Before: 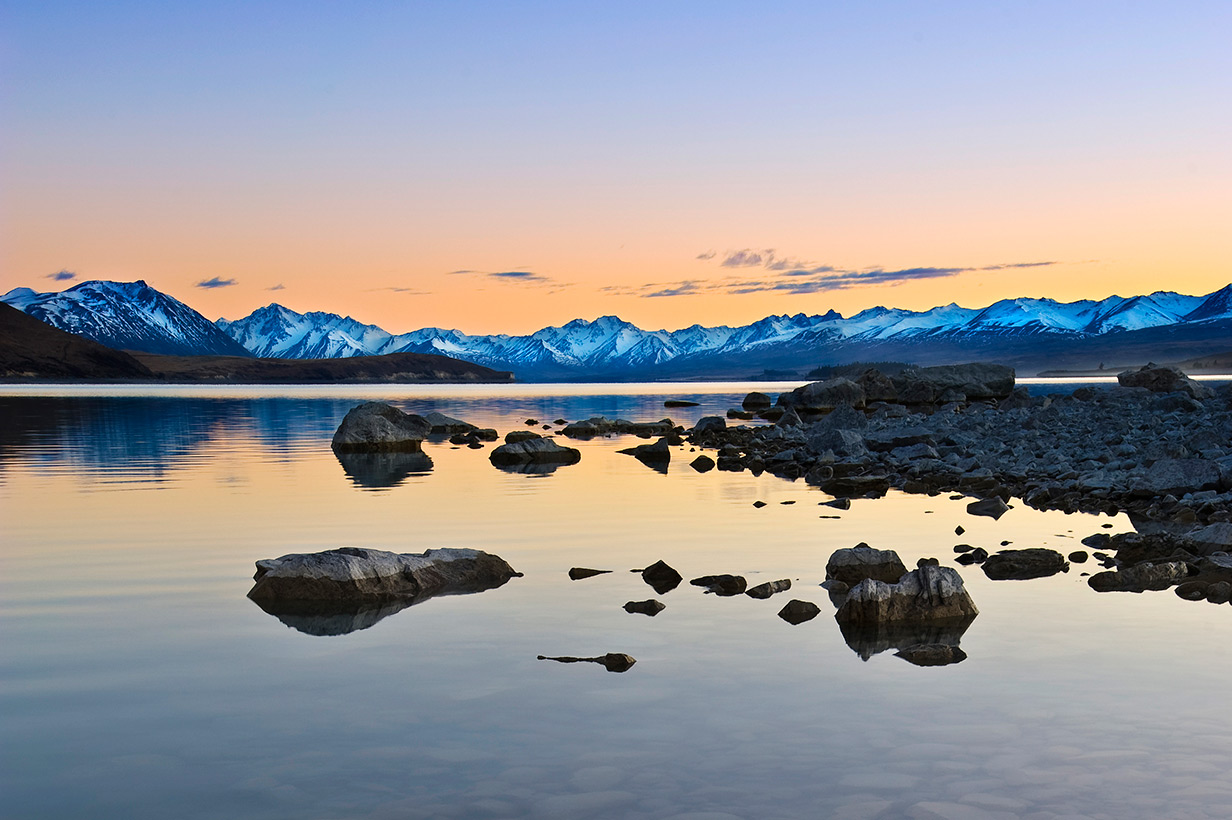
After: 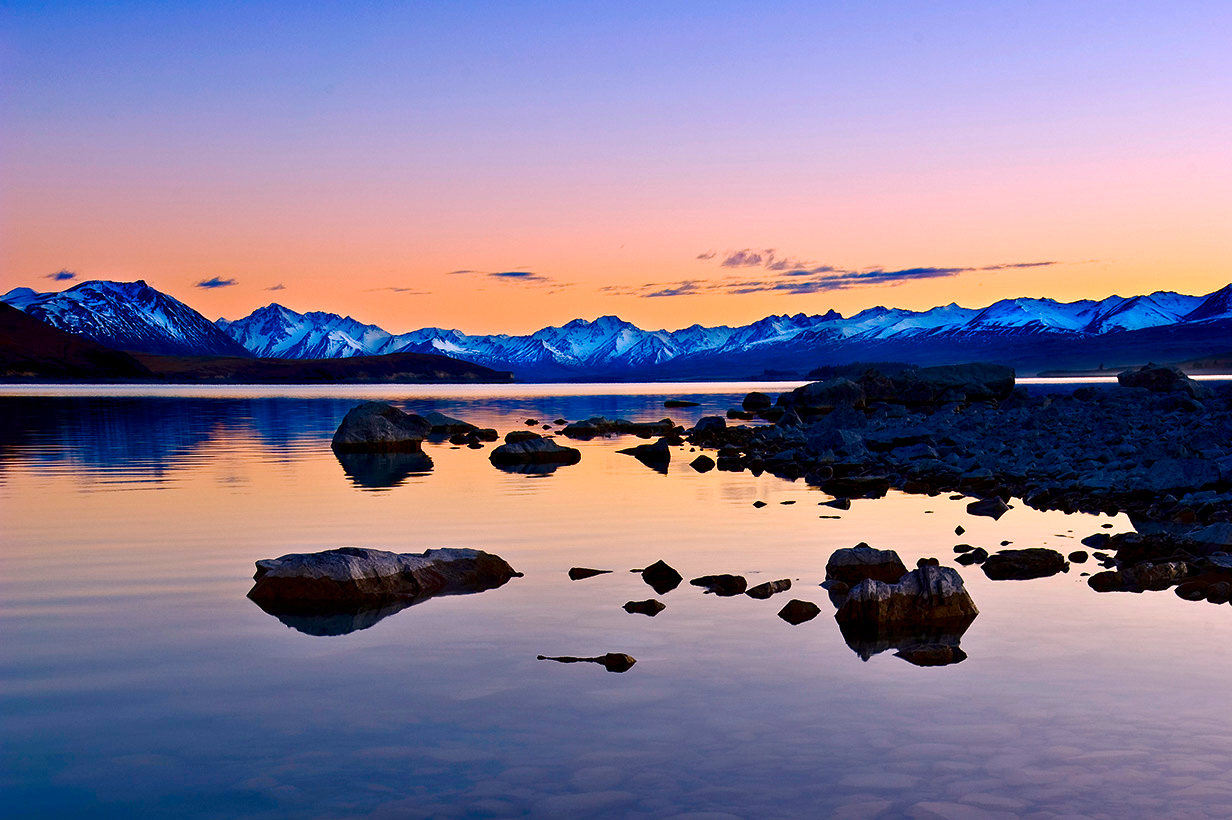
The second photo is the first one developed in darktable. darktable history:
white balance: red 1.066, blue 1.119
color balance rgb: shadows lift › chroma 1%, shadows lift › hue 240.84°, highlights gain › chroma 2%, highlights gain › hue 73.2°, global offset › luminance -0.5%, perceptual saturation grading › global saturation 20%, perceptual saturation grading › highlights -25%, perceptual saturation grading › shadows 50%, global vibrance 15%
contrast brightness saturation: contrast 0.1, brightness -0.26, saturation 0.14
rotate and perspective: automatic cropping original format, crop left 0, crop top 0
